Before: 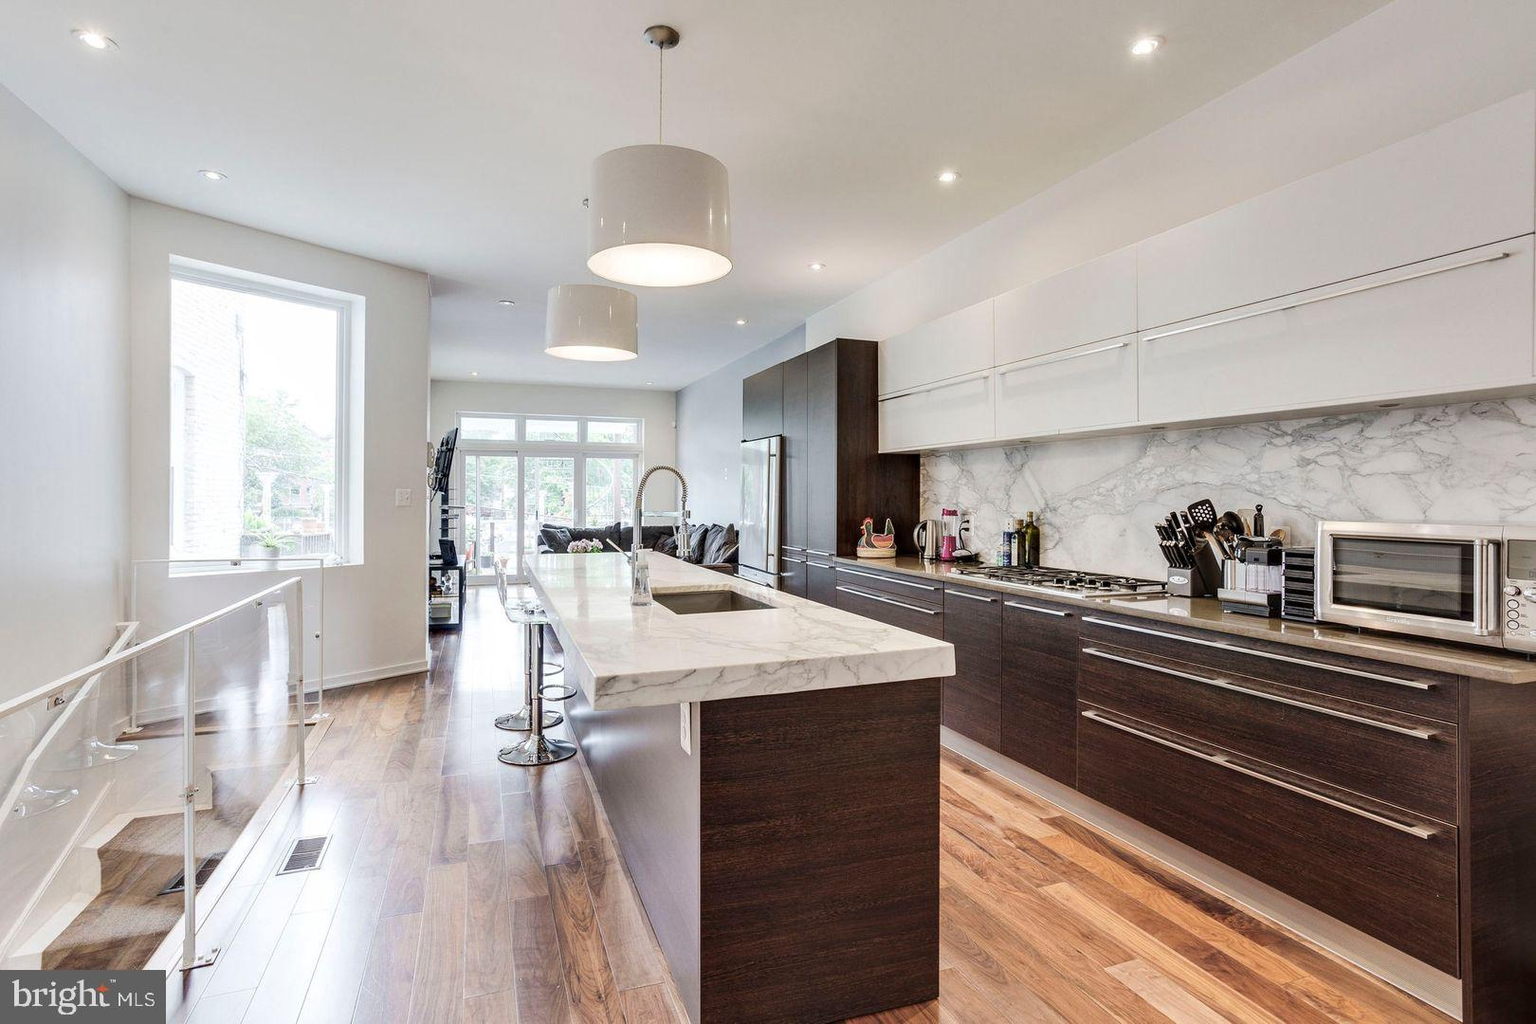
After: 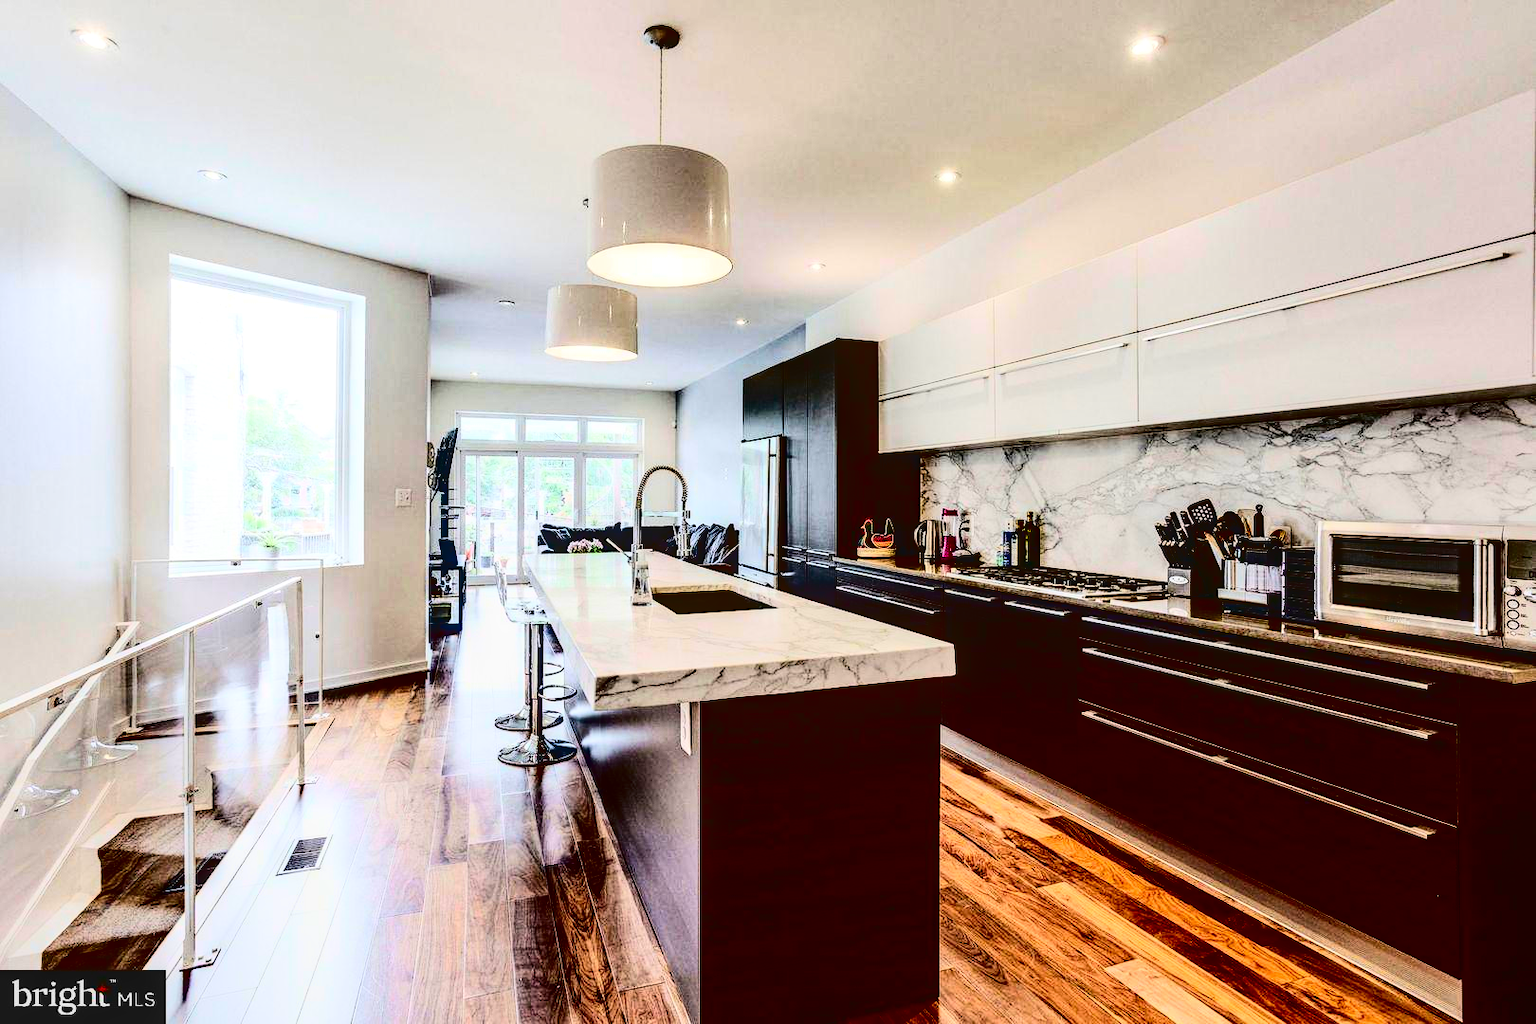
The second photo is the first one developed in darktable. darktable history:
local contrast: on, module defaults
contrast brightness saturation: contrast 0.76, brightness -0.995, saturation 0.987
tone equalizer: mask exposure compensation -0.497 EV
